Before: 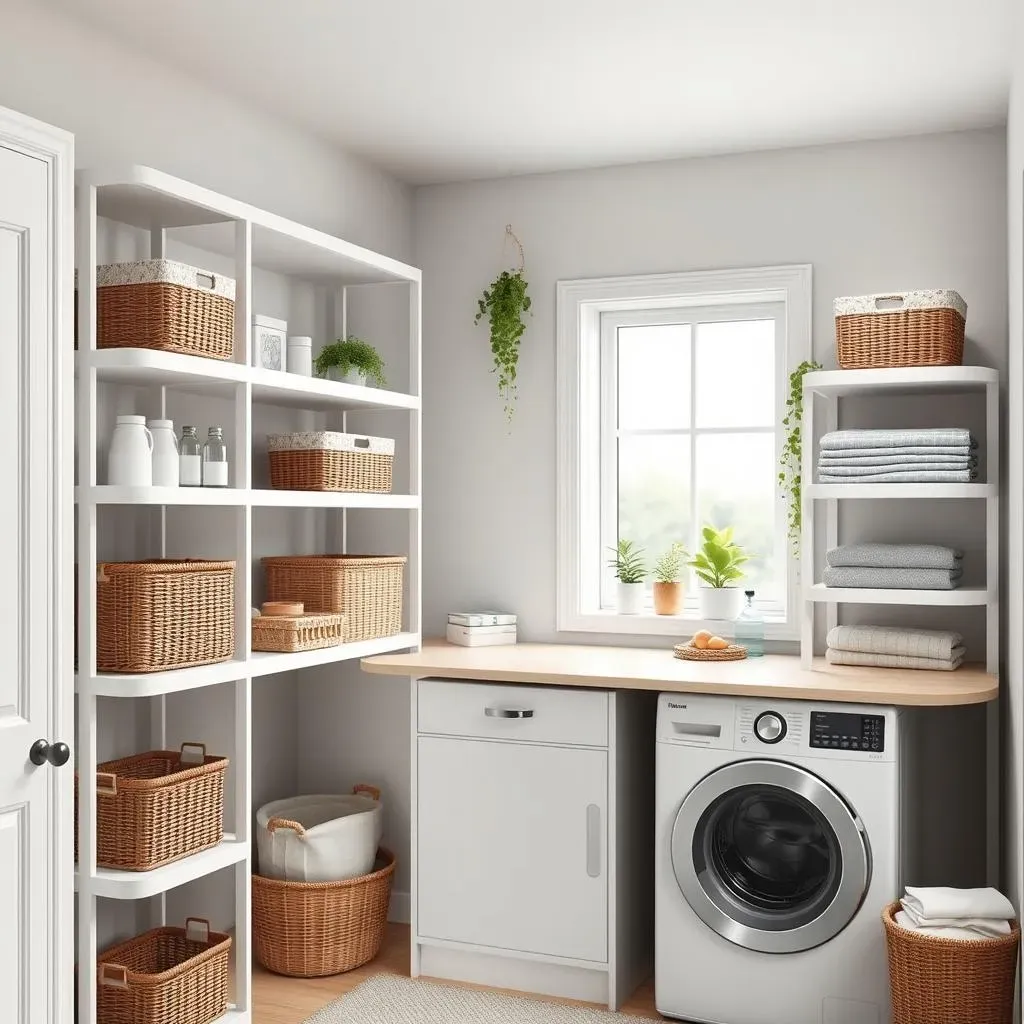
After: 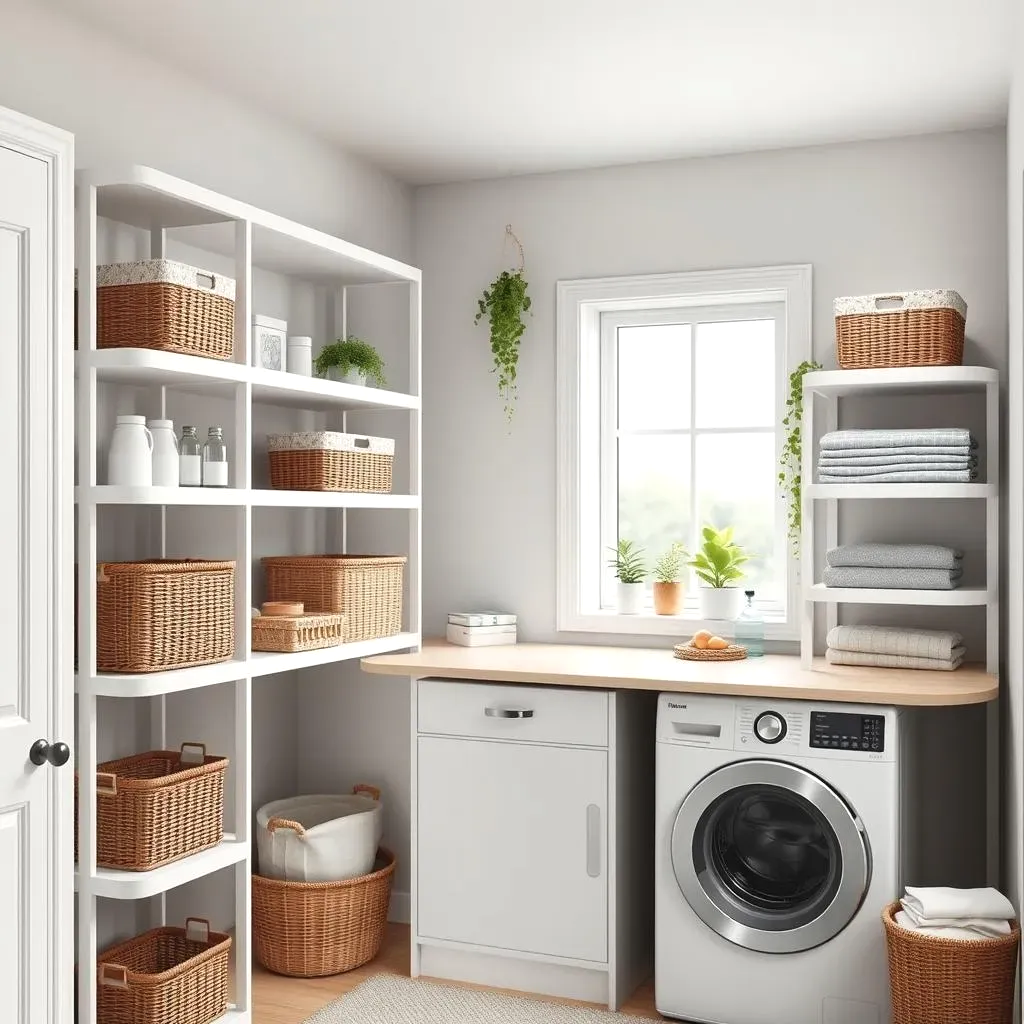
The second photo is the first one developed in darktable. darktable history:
exposure: black level correction -0.001, exposure 0.079 EV, compensate exposure bias true, compensate highlight preservation false
